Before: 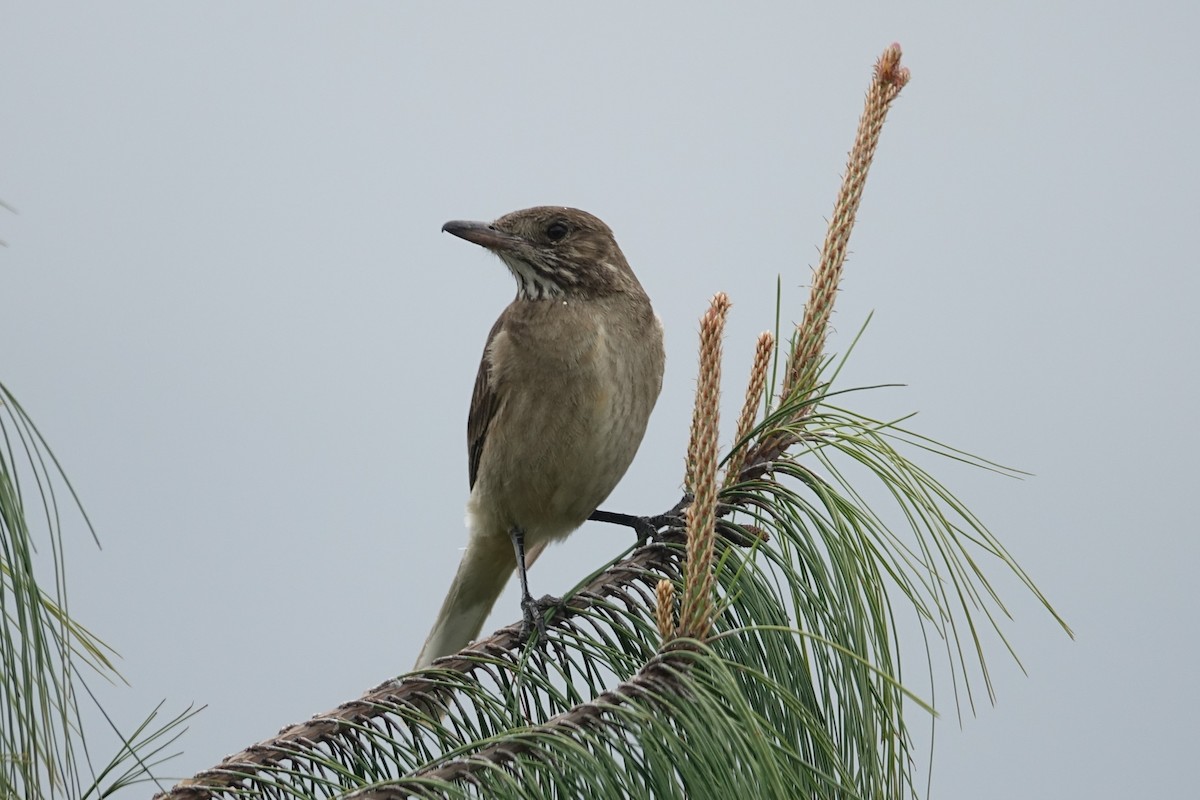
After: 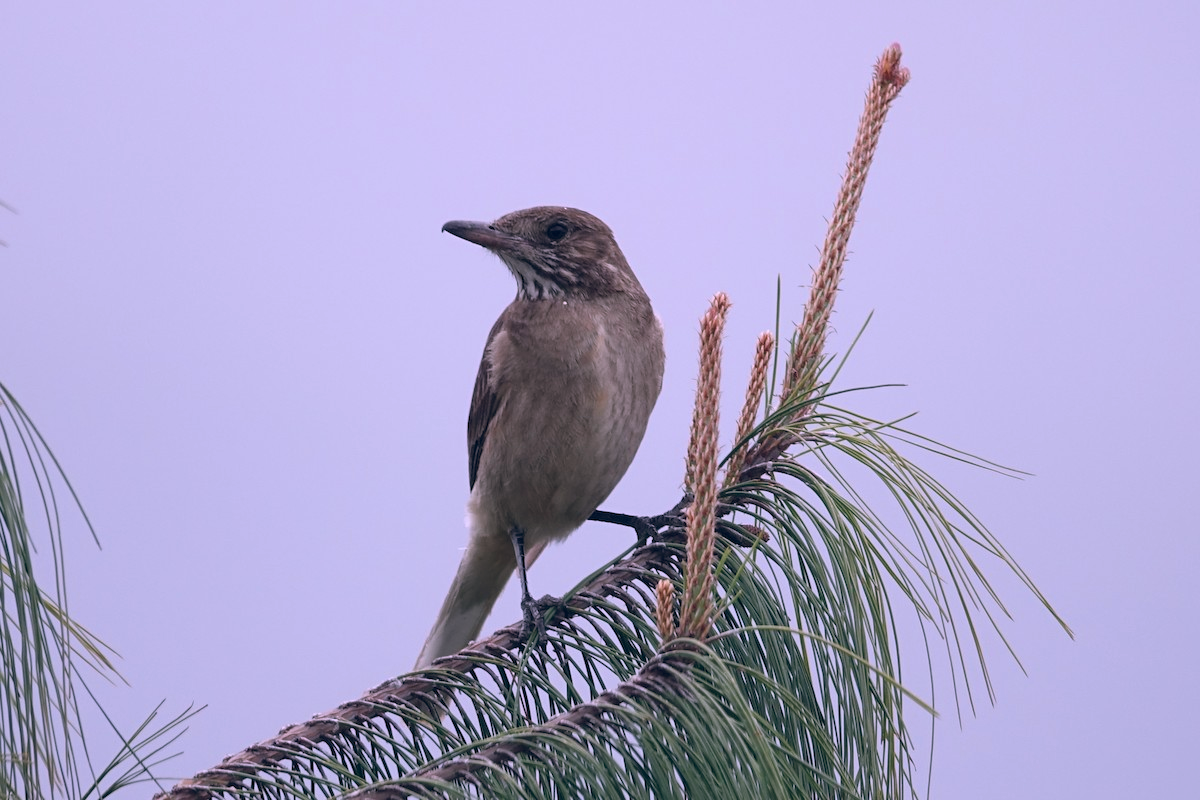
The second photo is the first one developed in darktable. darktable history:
color correction: highlights a* 15.03, highlights b* -25.07
color balance rgb: shadows lift › hue 87.51°, highlights gain › chroma 0.68%, highlights gain › hue 55.1°, global offset › chroma 0.13%, global offset › hue 253.66°, linear chroma grading › global chroma 0.5%, perceptual saturation grading › global saturation 16.38%
